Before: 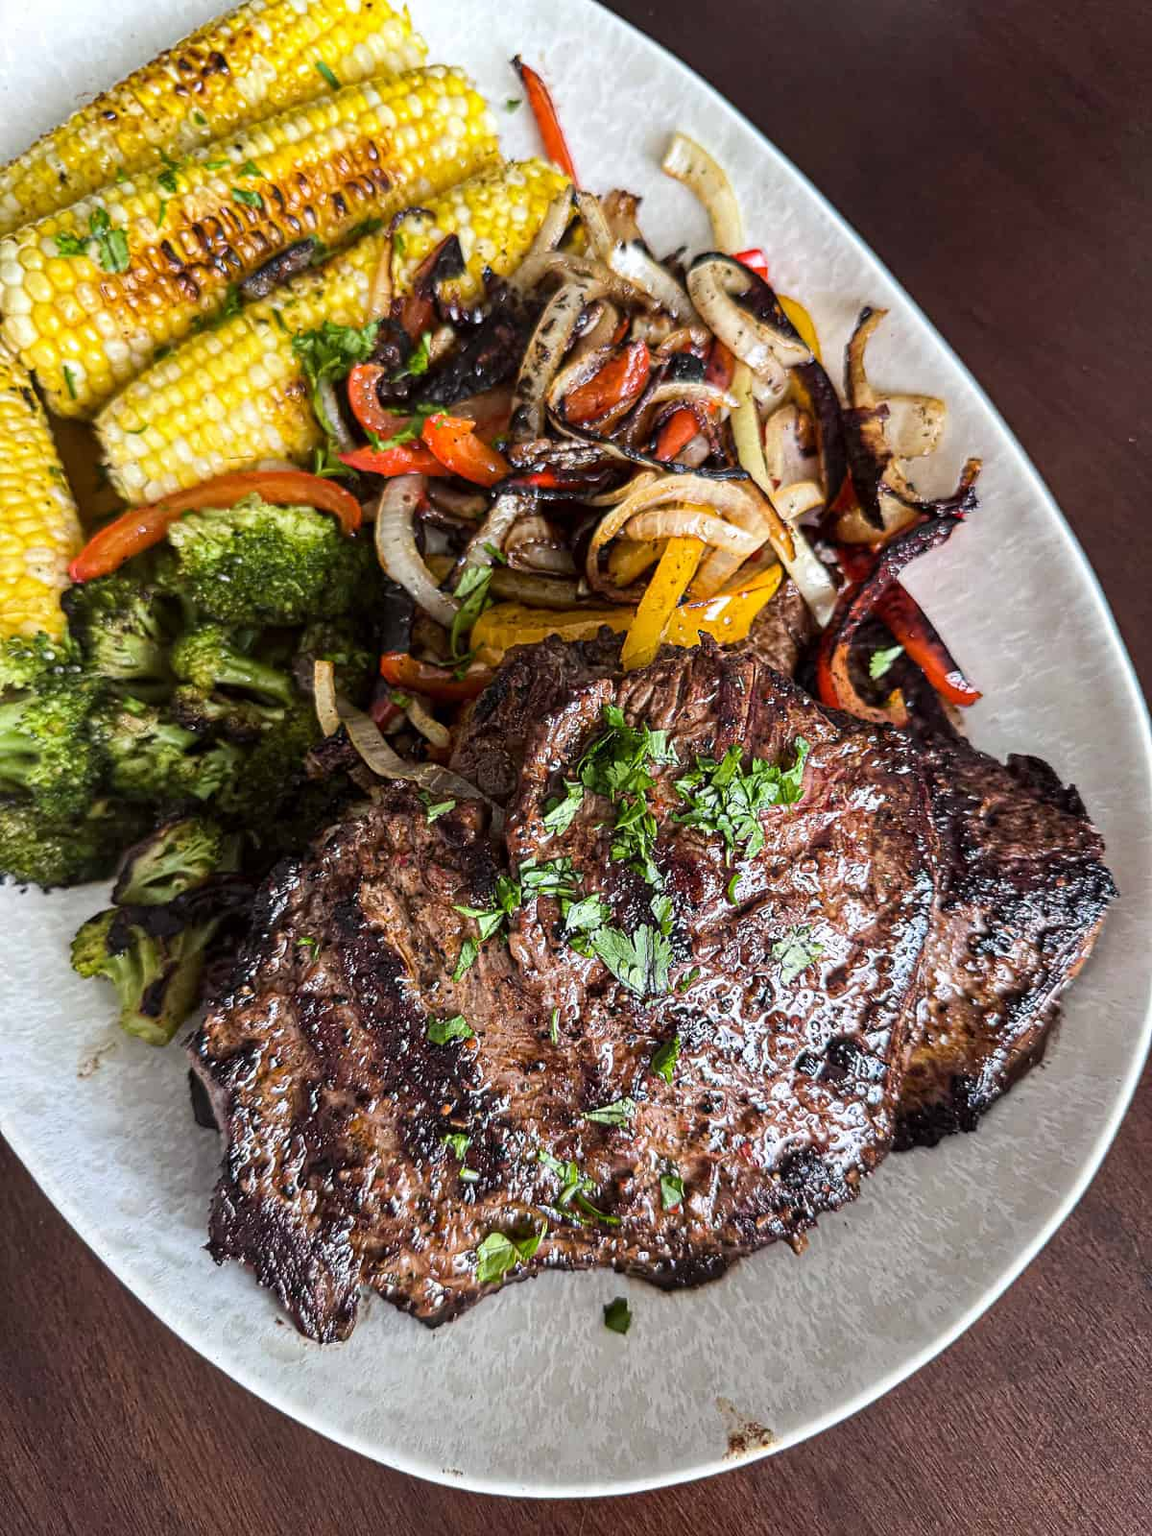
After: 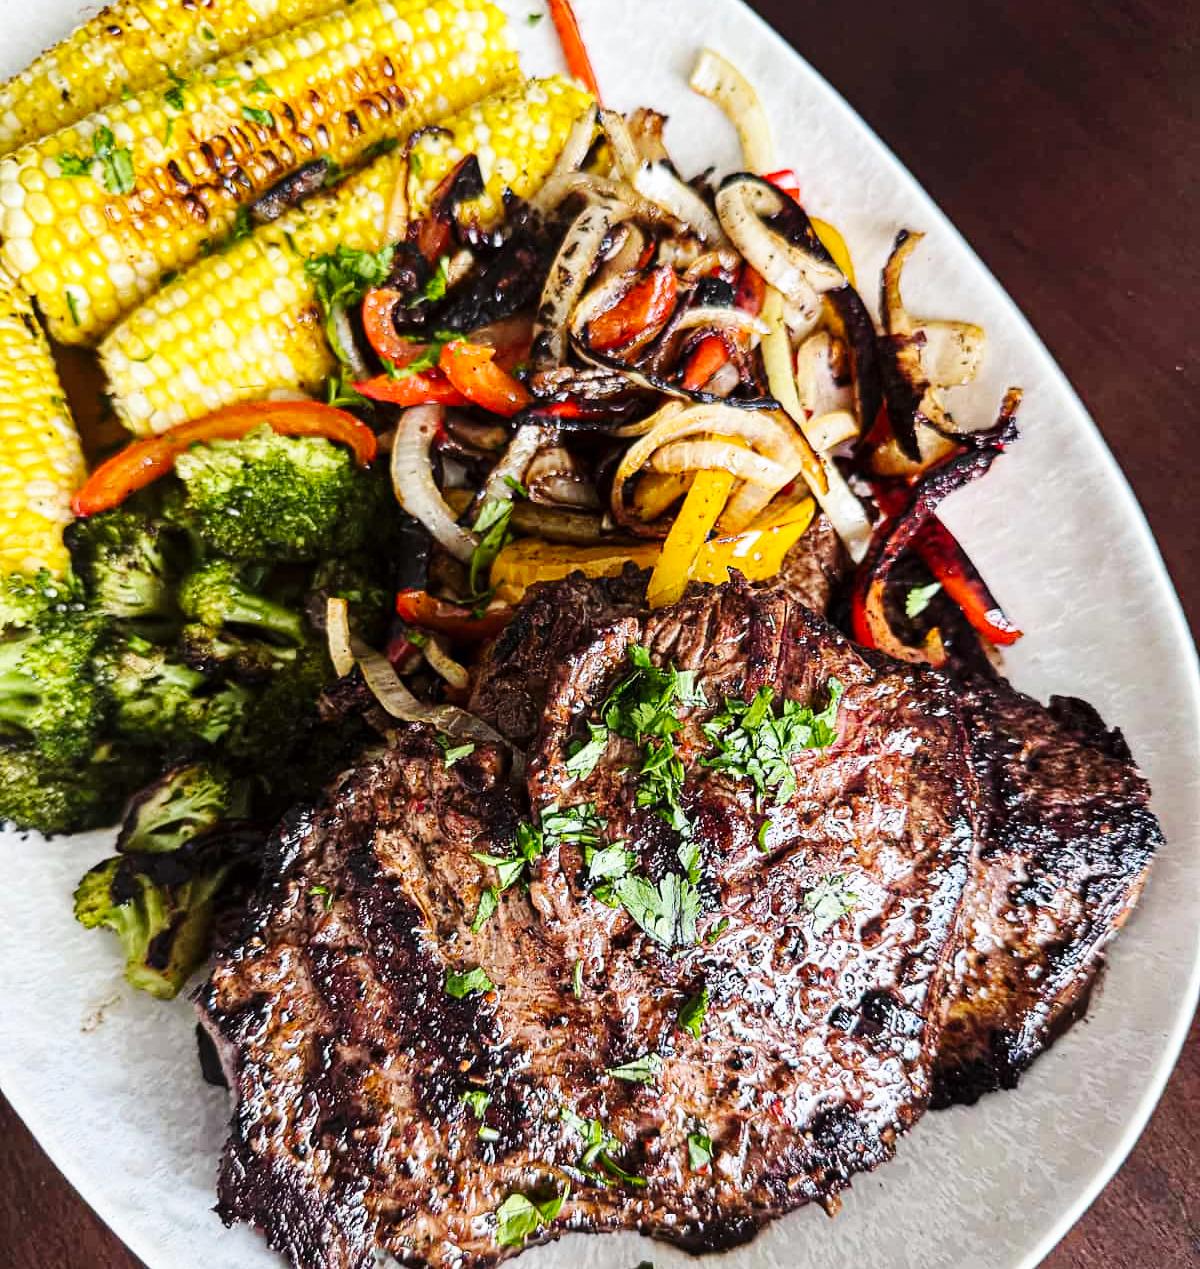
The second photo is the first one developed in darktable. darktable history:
crop and rotate: top 5.667%, bottom 14.983%
base curve: curves: ch0 [(0, 0) (0.032, 0.025) (0.121, 0.166) (0.206, 0.329) (0.605, 0.79) (1, 1)], preserve colors none
